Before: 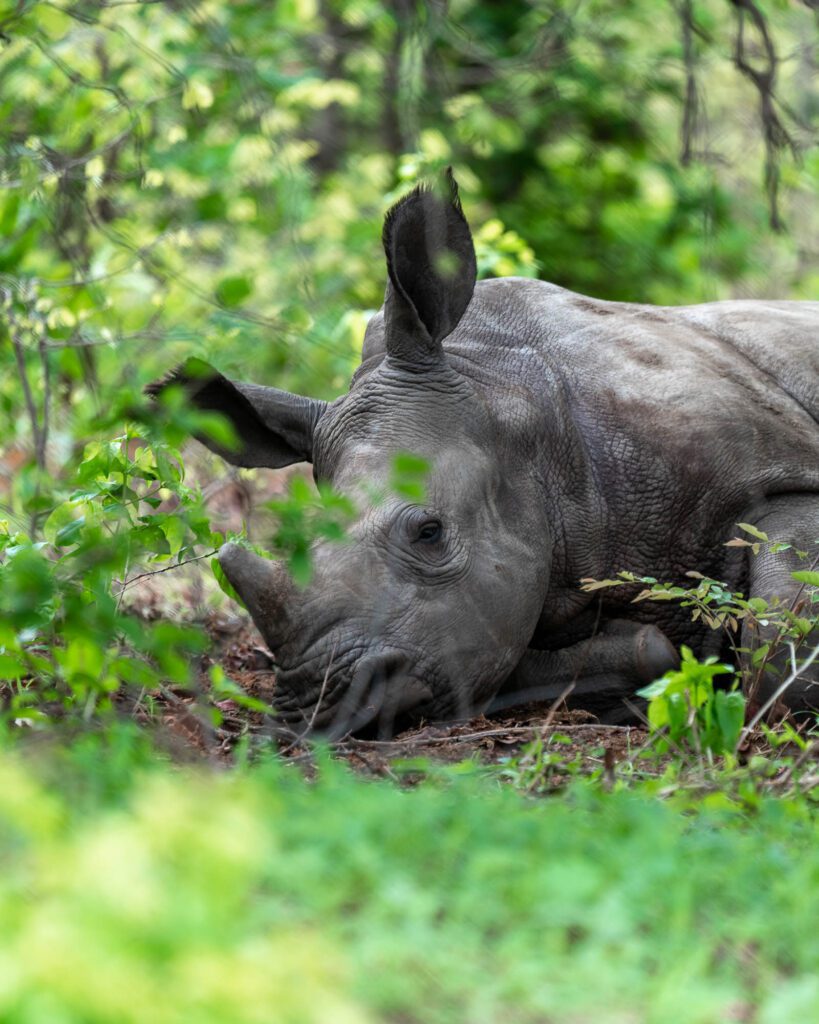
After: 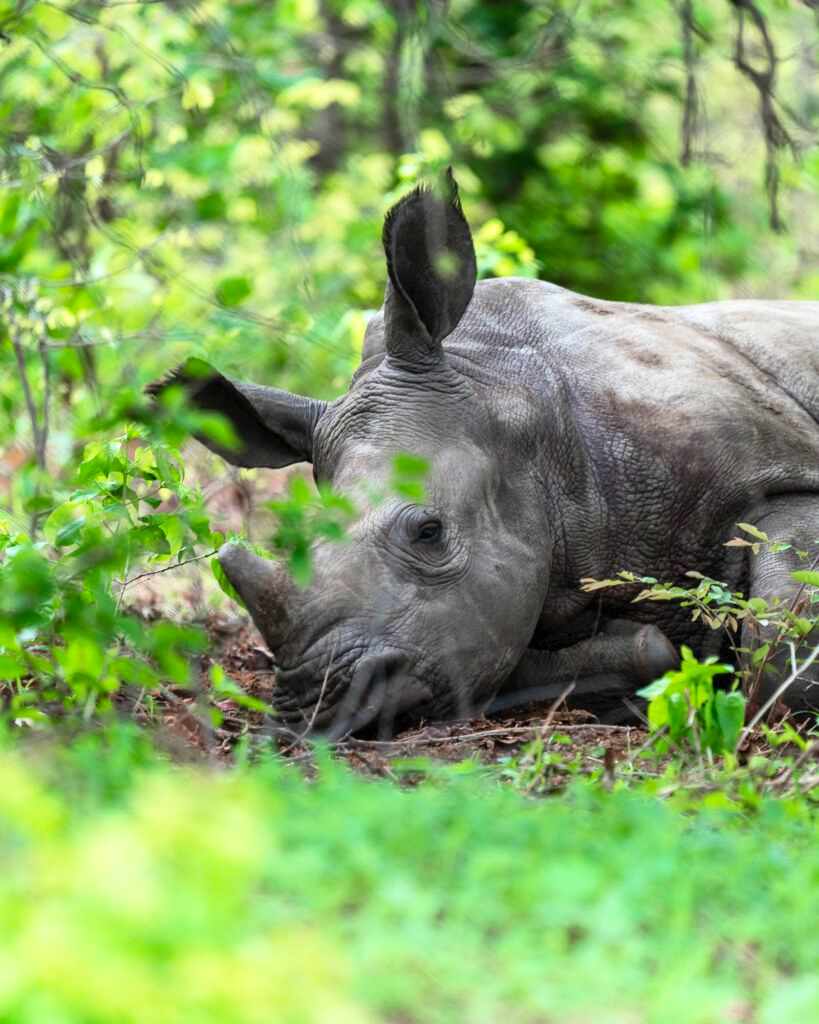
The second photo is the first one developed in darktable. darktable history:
contrast brightness saturation: contrast 0.197, brightness 0.163, saturation 0.222
tone equalizer: on, module defaults
